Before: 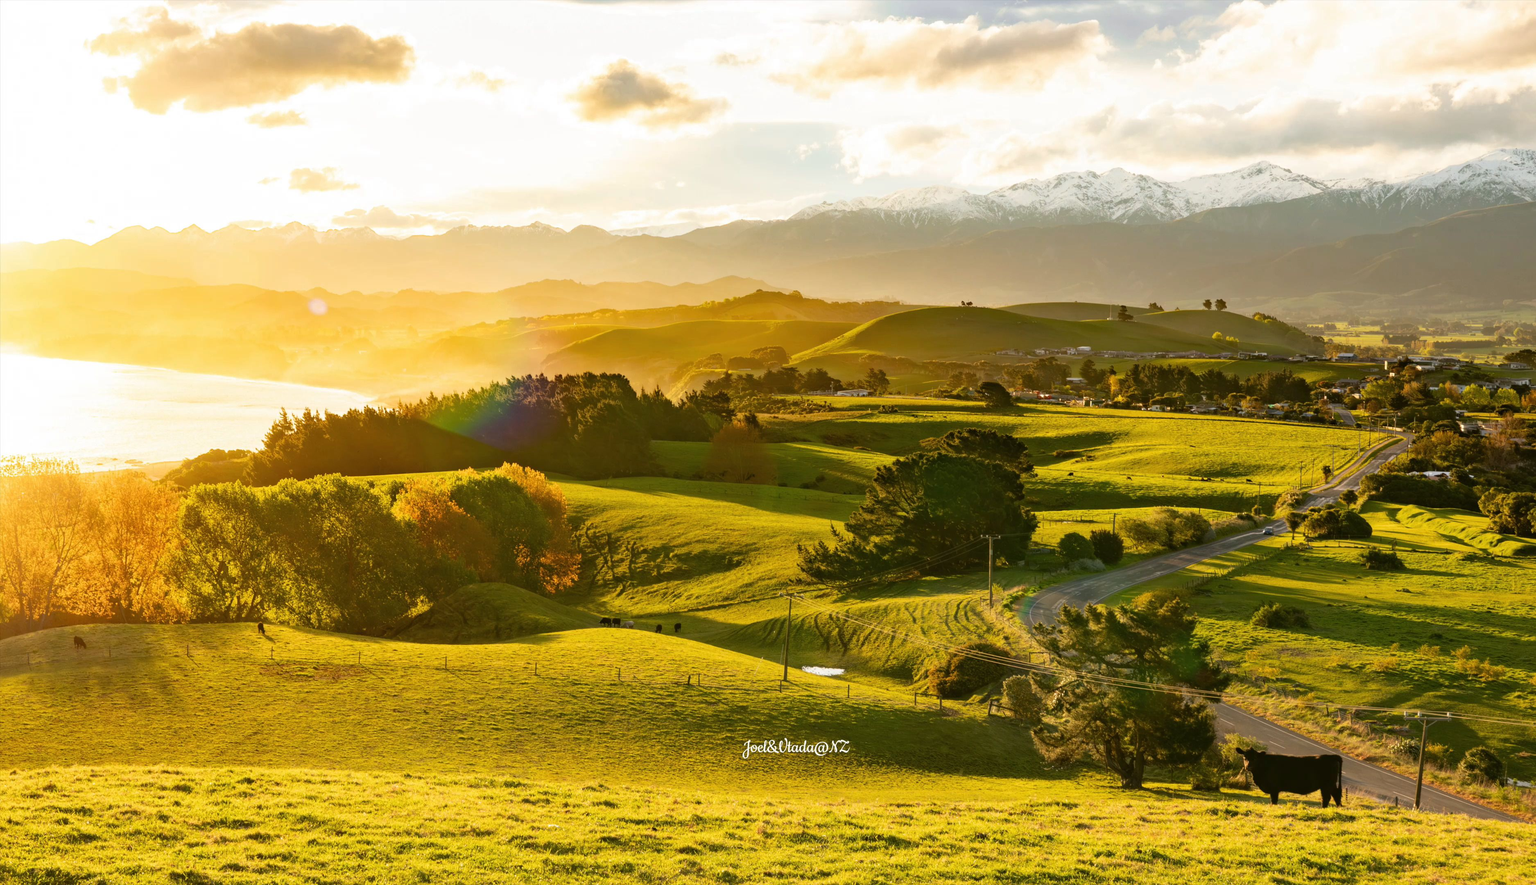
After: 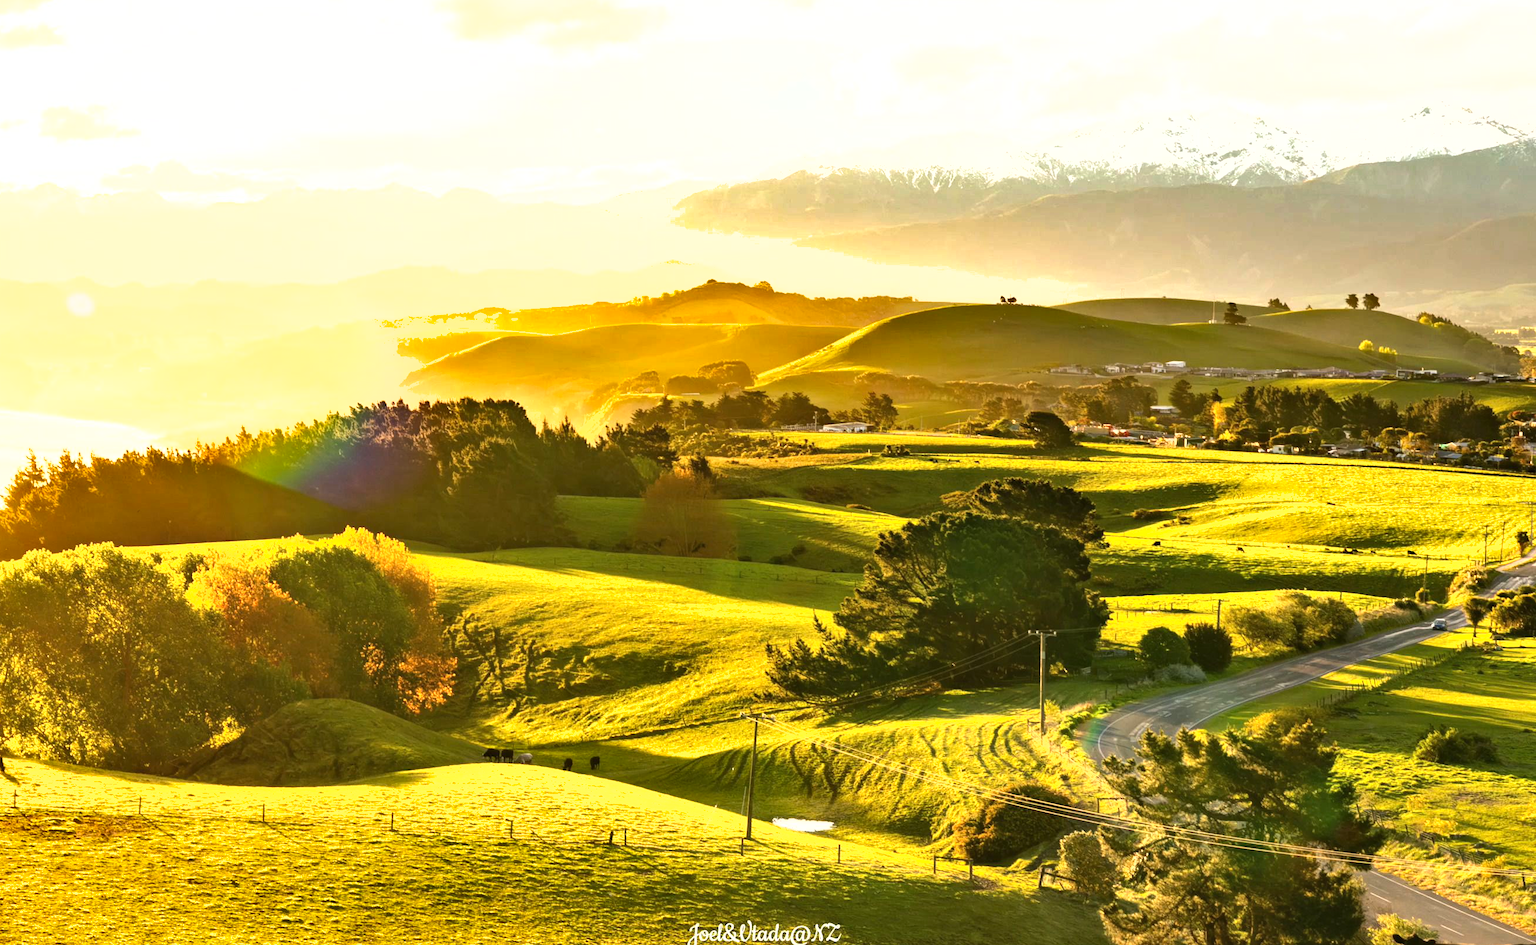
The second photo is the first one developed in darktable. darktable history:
exposure: exposure 0.781 EV, compensate highlight preservation false
crop and rotate: left 17.046%, top 10.659%, right 12.989%, bottom 14.553%
shadows and highlights: low approximation 0.01, soften with gaussian
tone equalizer: -8 EV -0.417 EV, -7 EV -0.389 EV, -6 EV -0.333 EV, -5 EV -0.222 EV, -3 EV 0.222 EV, -2 EV 0.333 EV, -1 EV 0.389 EV, +0 EV 0.417 EV, edges refinement/feathering 500, mask exposure compensation -1.57 EV, preserve details no
